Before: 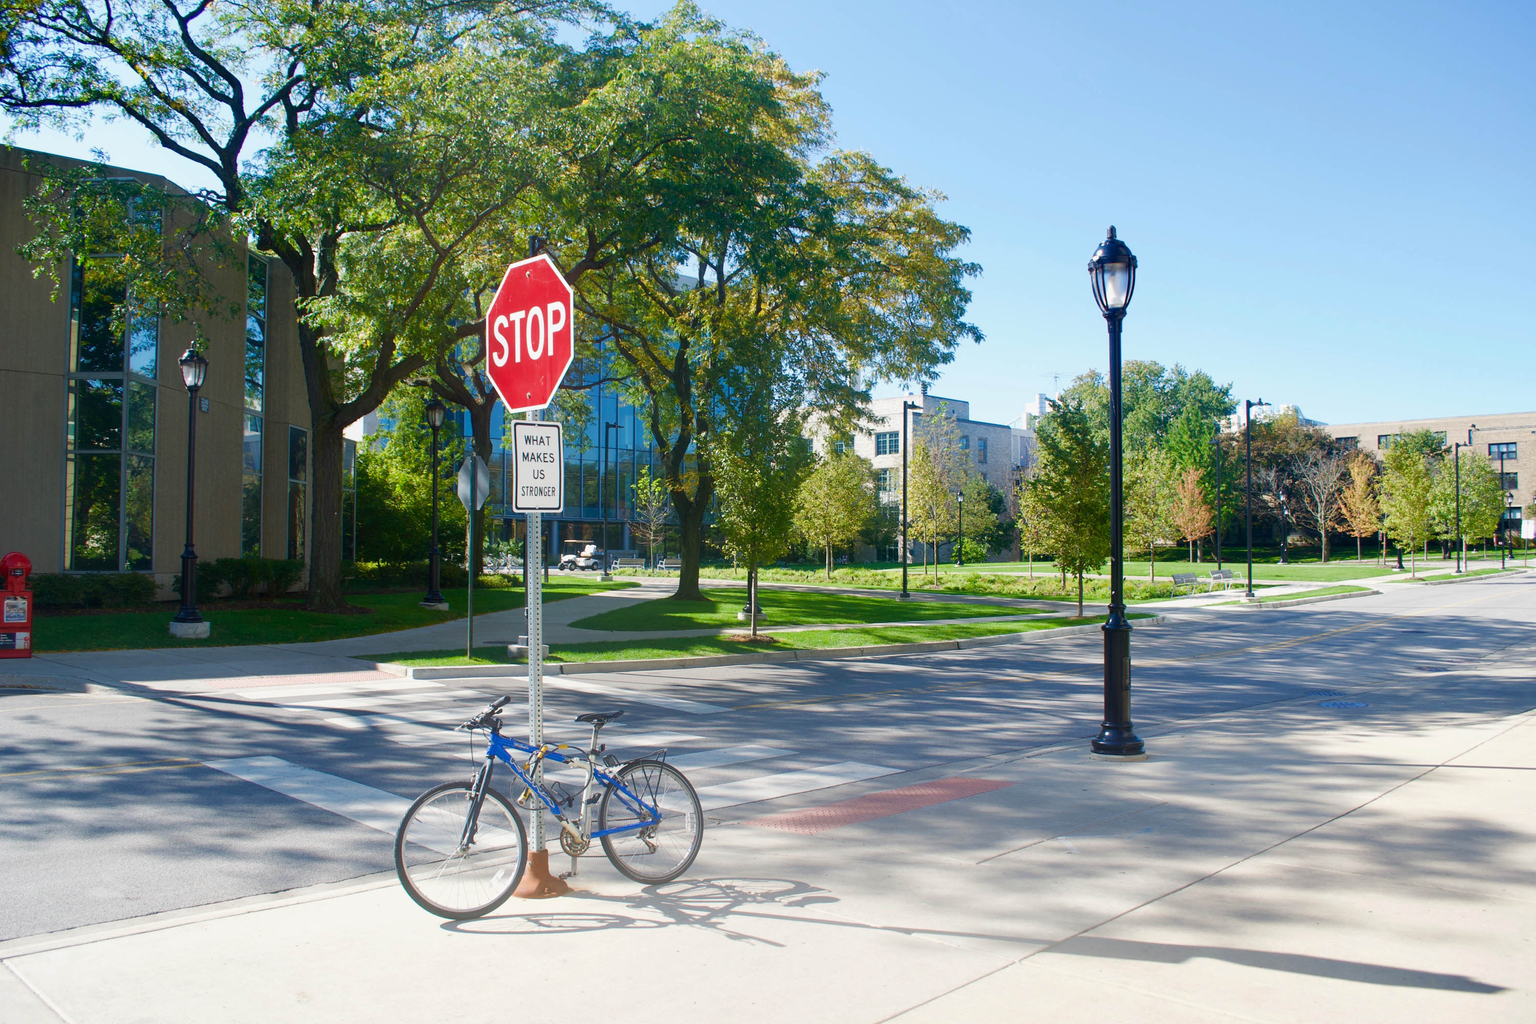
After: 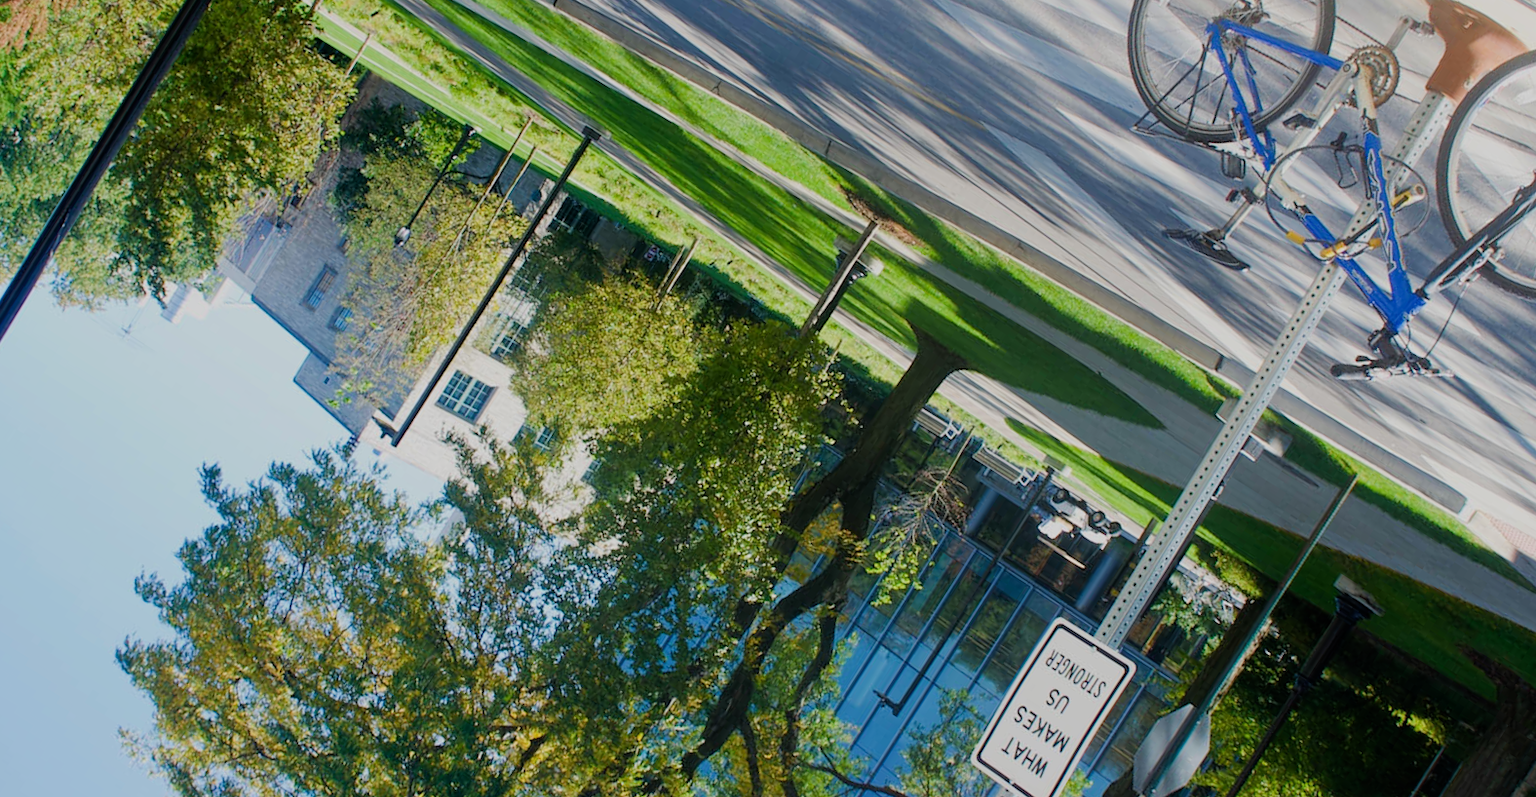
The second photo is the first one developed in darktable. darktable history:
filmic rgb: black relative exposure -7.65 EV, white relative exposure 4.56 EV, hardness 3.61
crop and rotate: angle 147.74°, left 9.115%, top 15.613%, right 4.36%, bottom 17.009%
